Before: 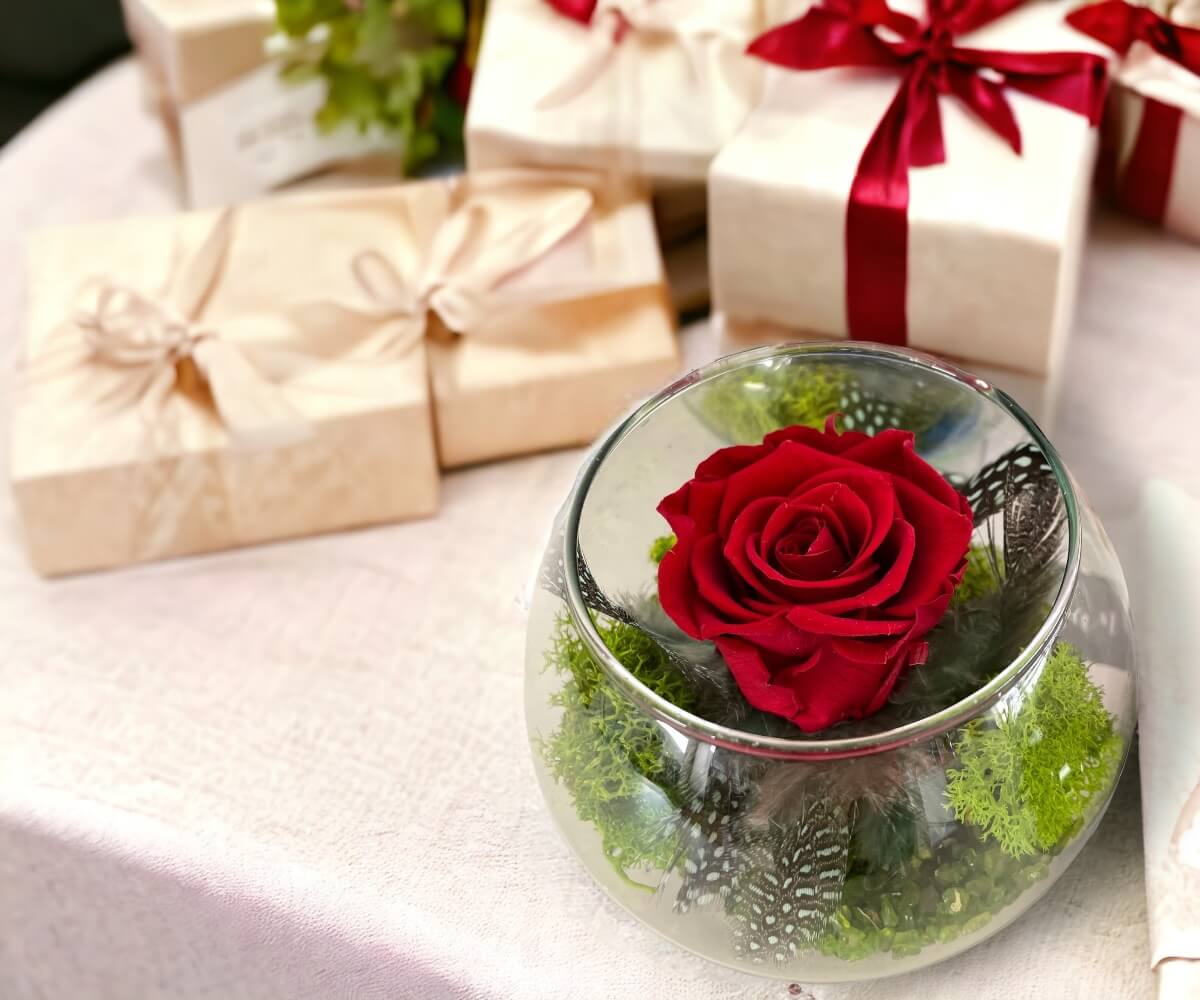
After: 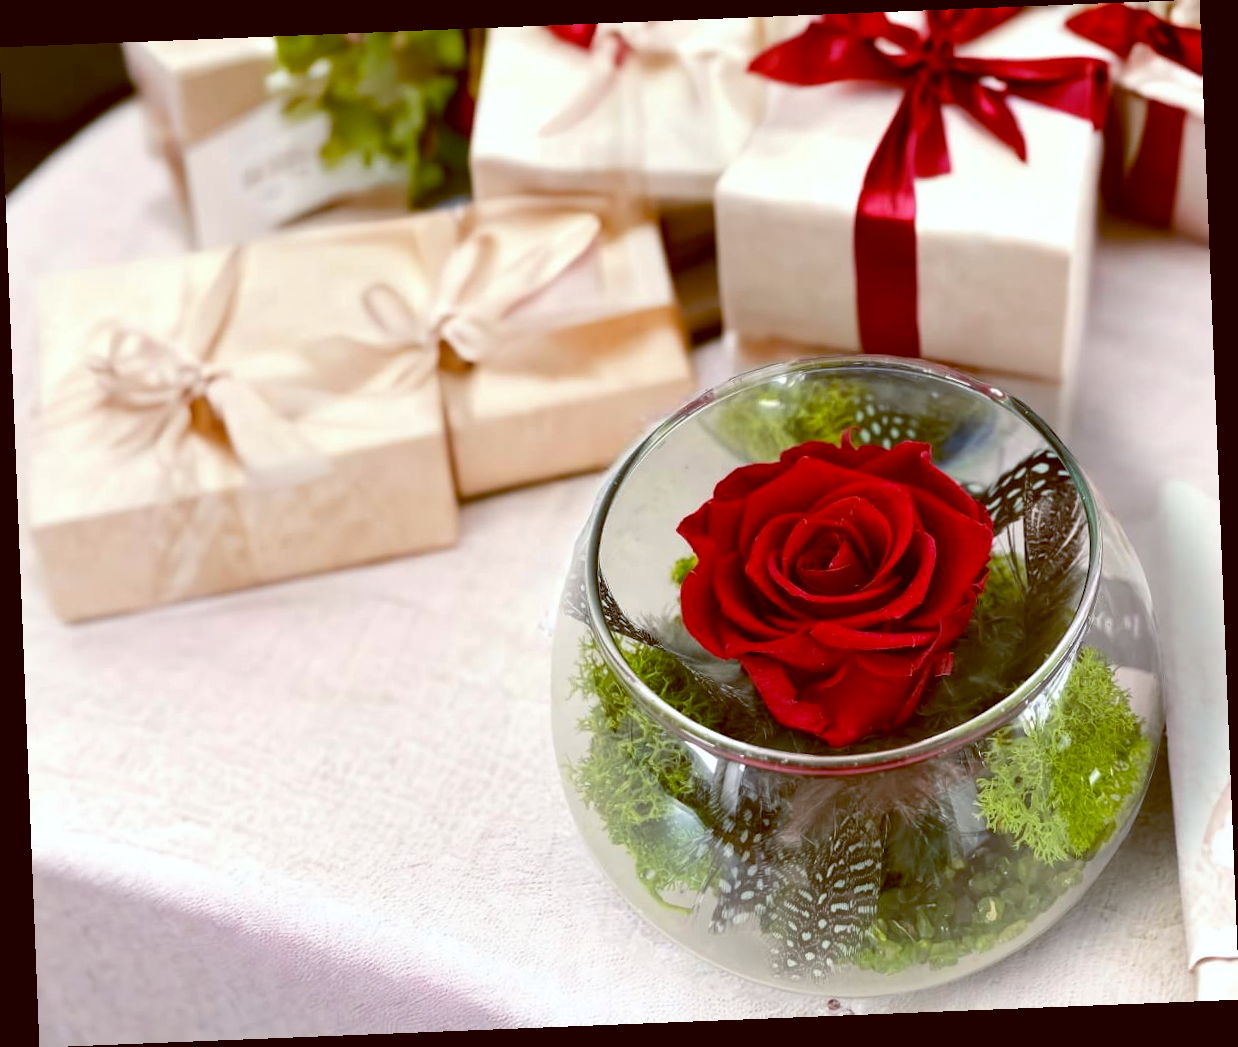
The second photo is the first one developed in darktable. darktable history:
rotate and perspective: rotation -2.29°, automatic cropping off
color balance: lift [1, 1.015, 1.004, 0.985], gamma [1, 0.958, 0.971, 1.042], gain [1, 0.956, 0.977, 1.044]
